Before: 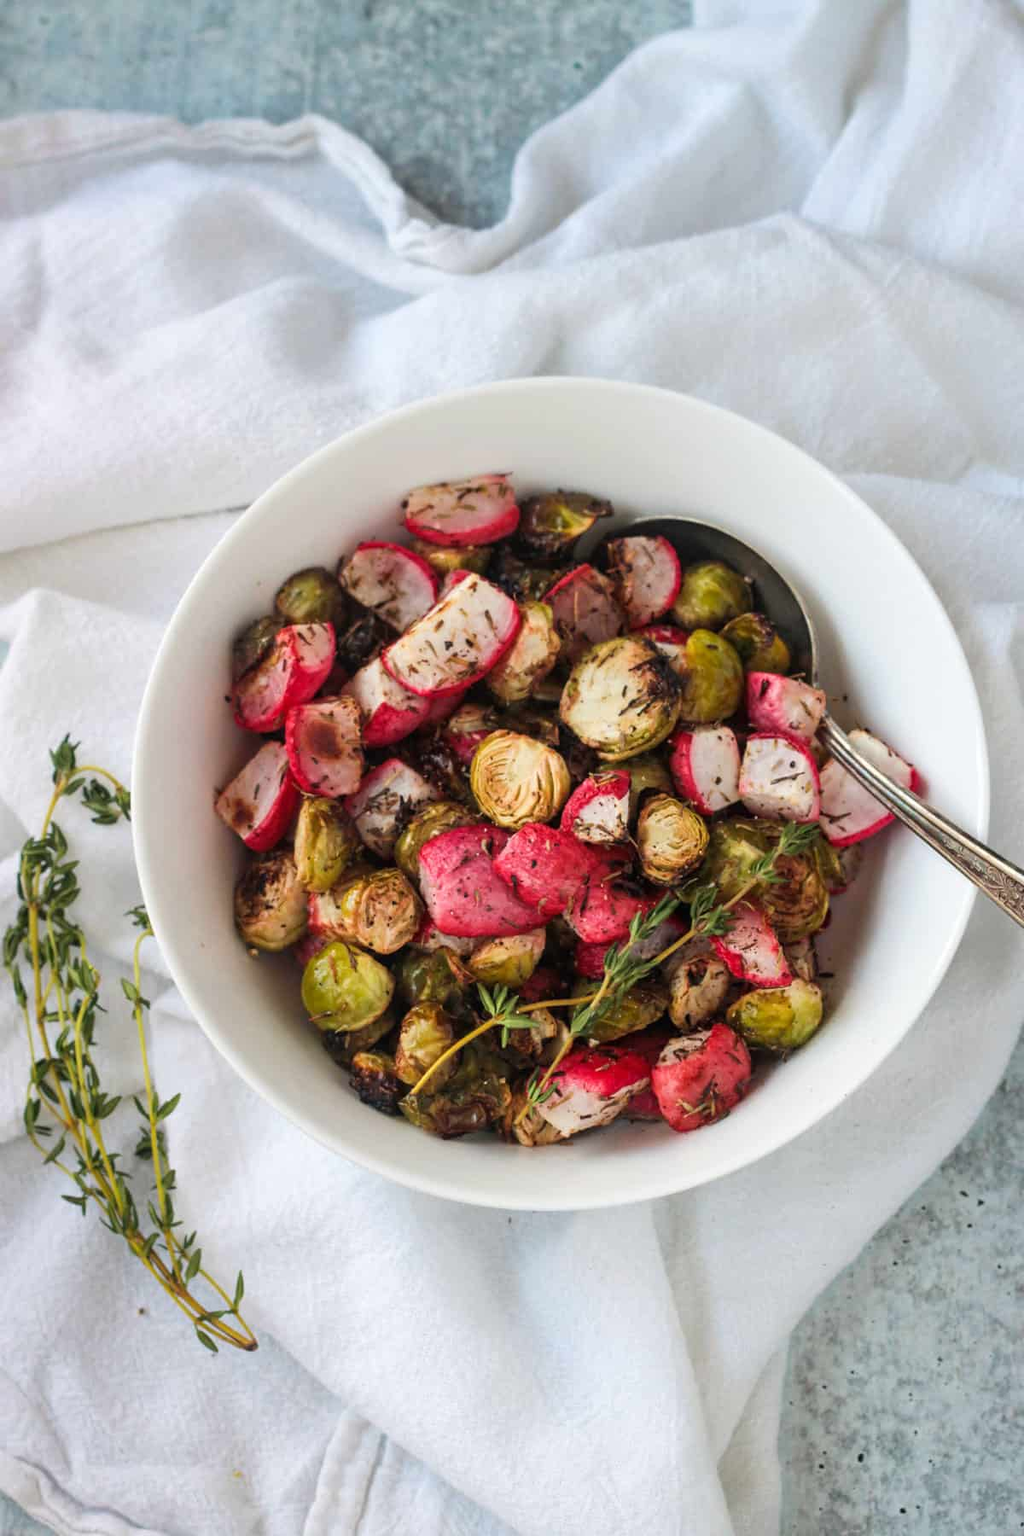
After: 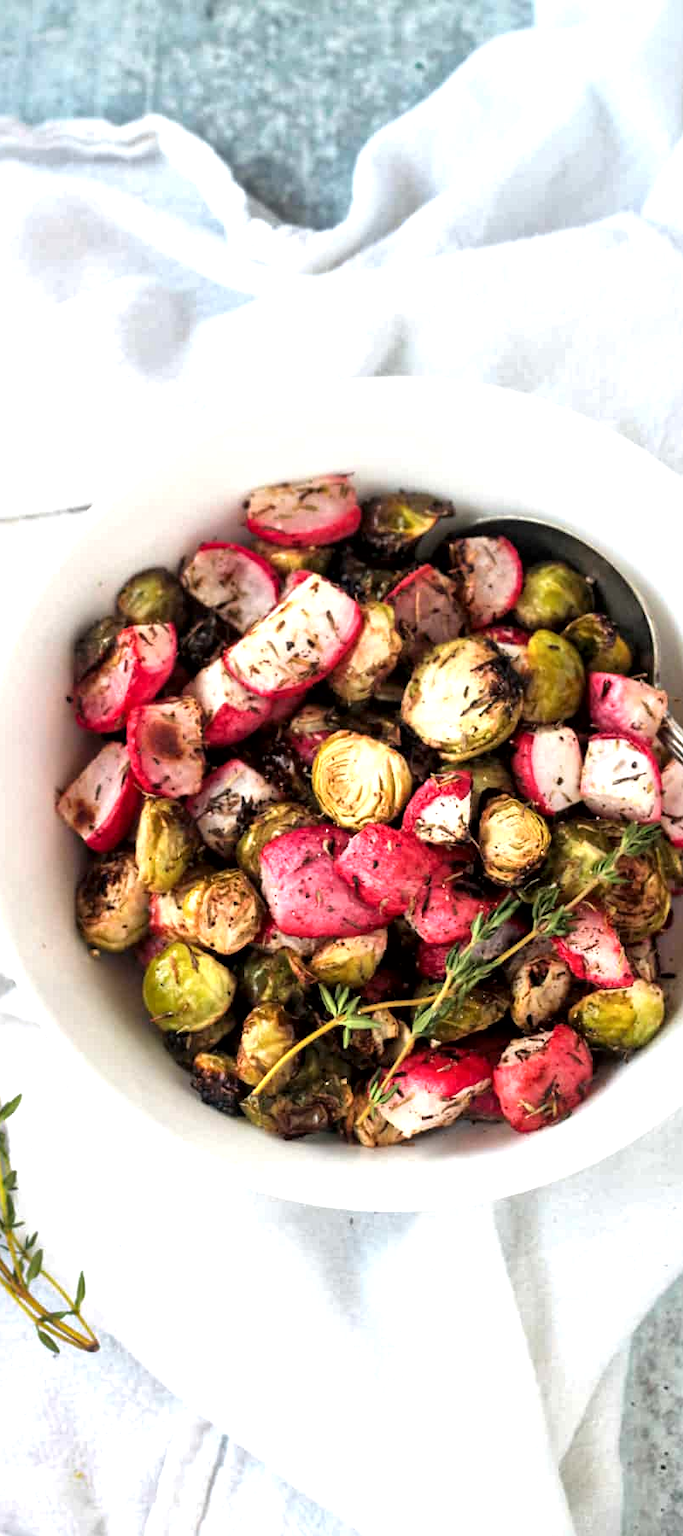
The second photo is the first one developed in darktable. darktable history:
local contrast: mode bilateral grid, contrast 24, coarseness 60, detail 150%, midtone range 0.2
crop and rotate: left 15.558%, right 17.723%
tone equalizer: -8 EV -0.747 EV, -7 EV -0.67 EV, -6 EV -0.607 EV, -5 EV -0.402 EV, -3 EV 0.393 EV, -2 EV 0.6 EV, -1 EV 0.674 EV, +0 EV 0.73 EV
